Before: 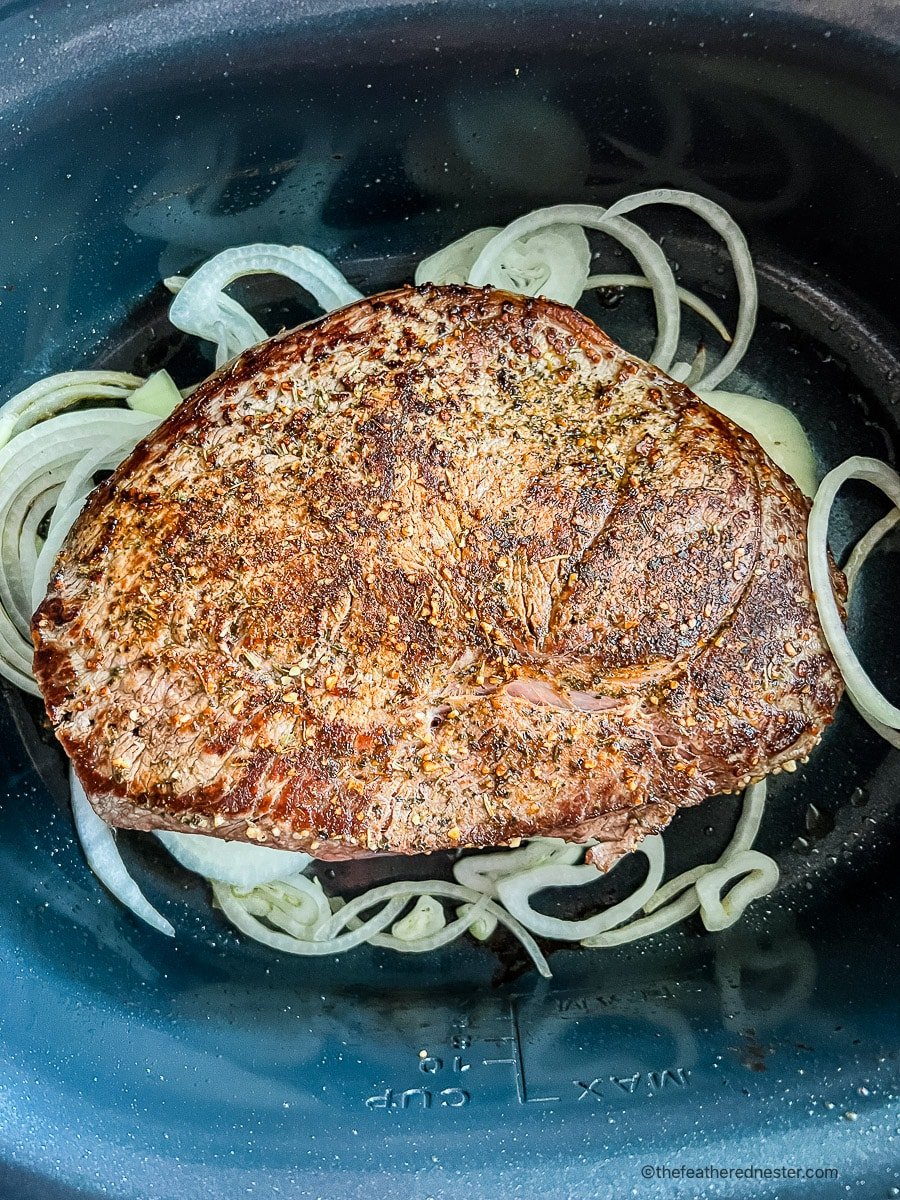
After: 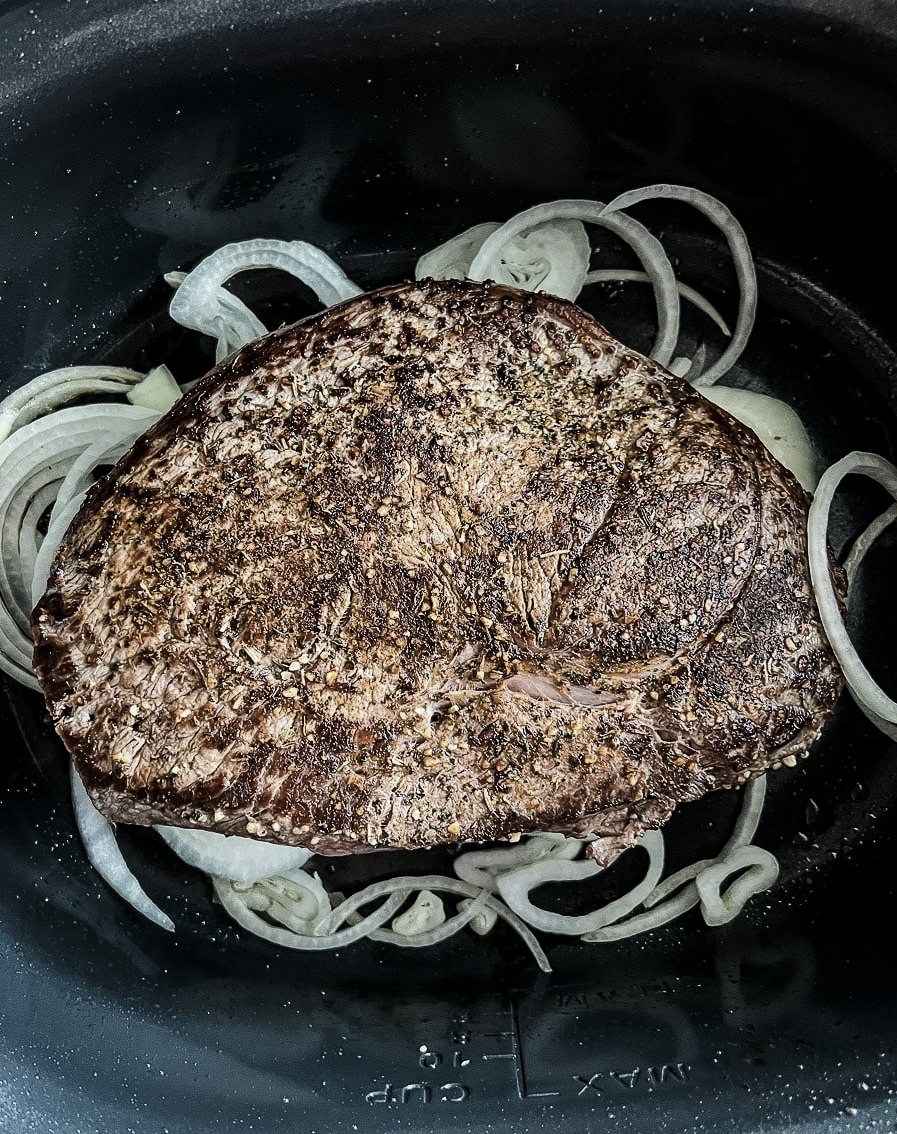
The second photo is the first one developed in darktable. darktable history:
contrast brightness saturation: contrast 0.1, saturation -0.36
exposure: compensate highlight preservation false
levels: levels [0, 0.618, 1]
tone equalizer: on, module defaults
crop: top 0.448%, right 0.264%, bottom 5.045%
